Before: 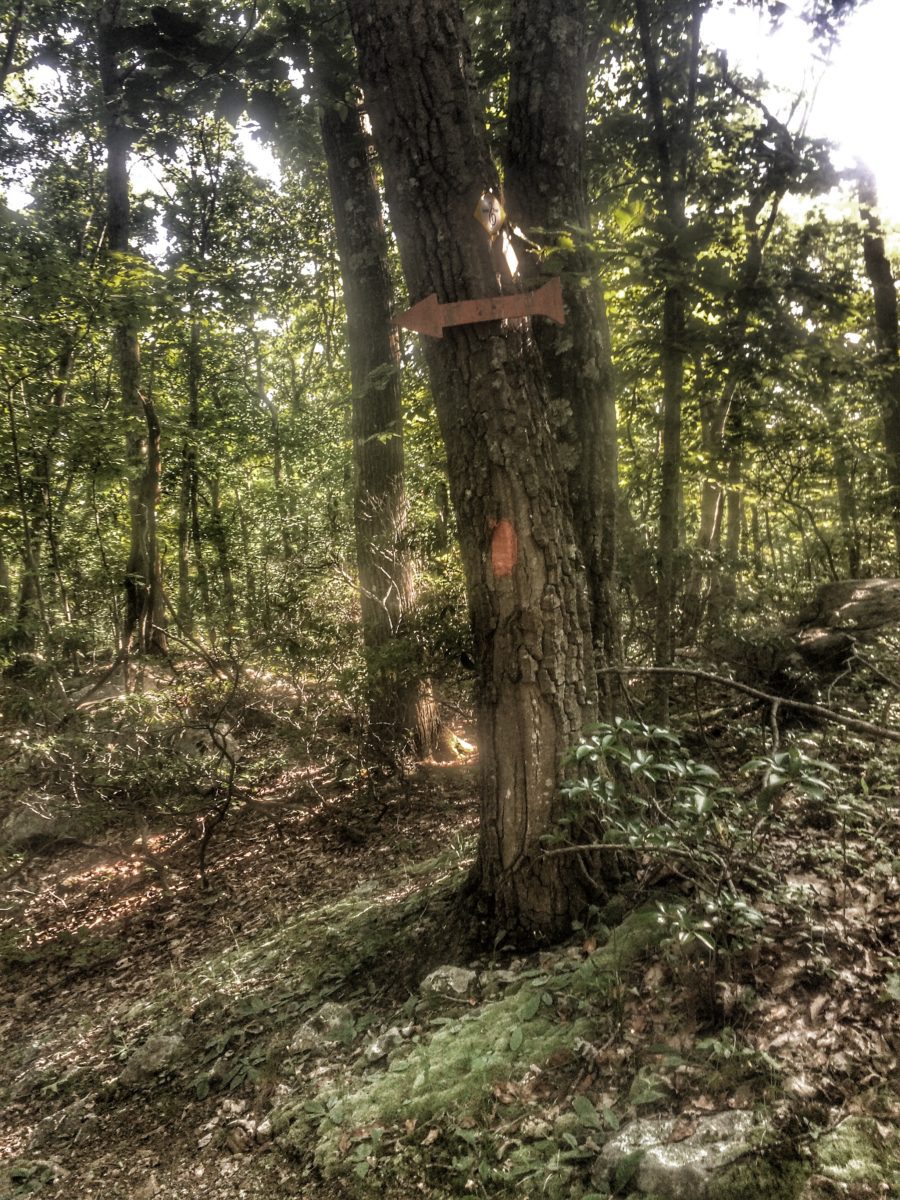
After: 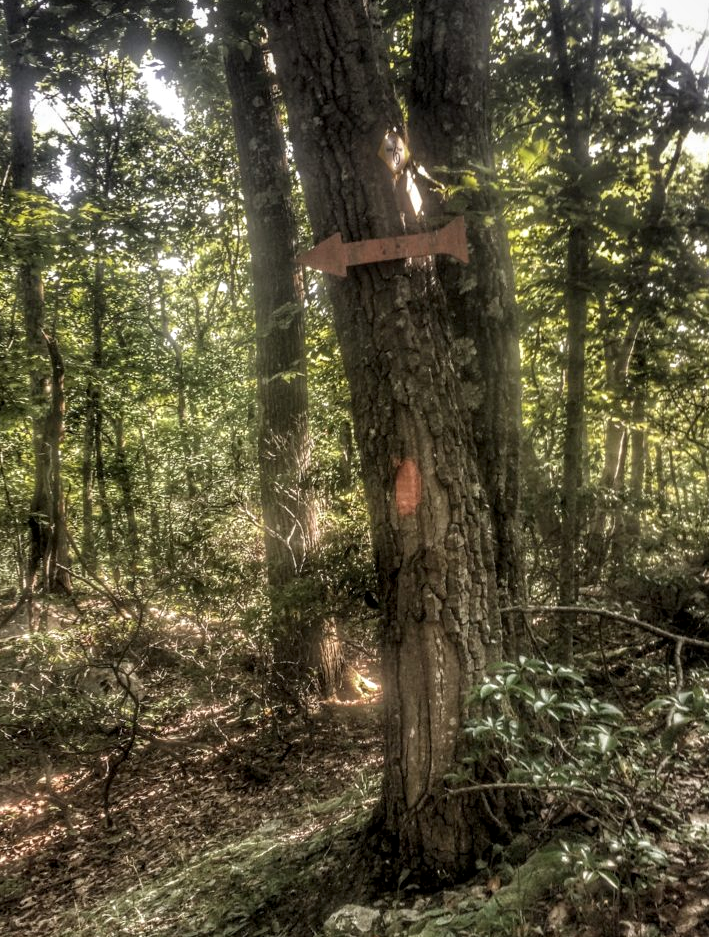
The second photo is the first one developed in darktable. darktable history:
crop and rotate: left 10.77%, top 5.1%, right 10.41%, bottom 16.76%
local contrast: on, module defaults
